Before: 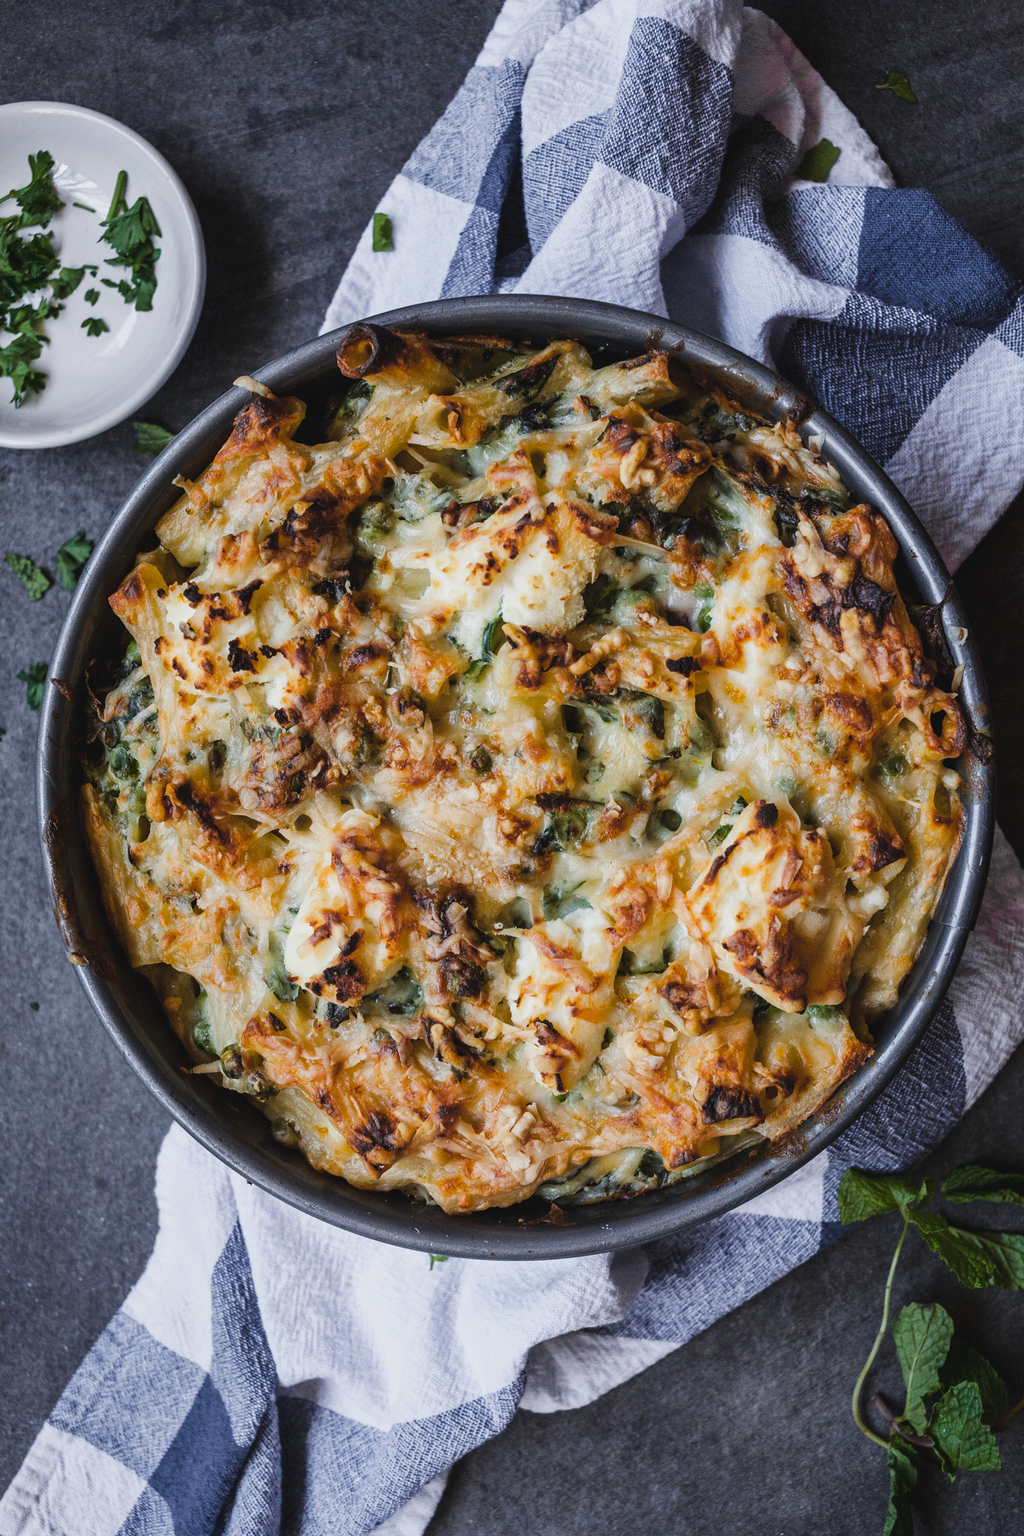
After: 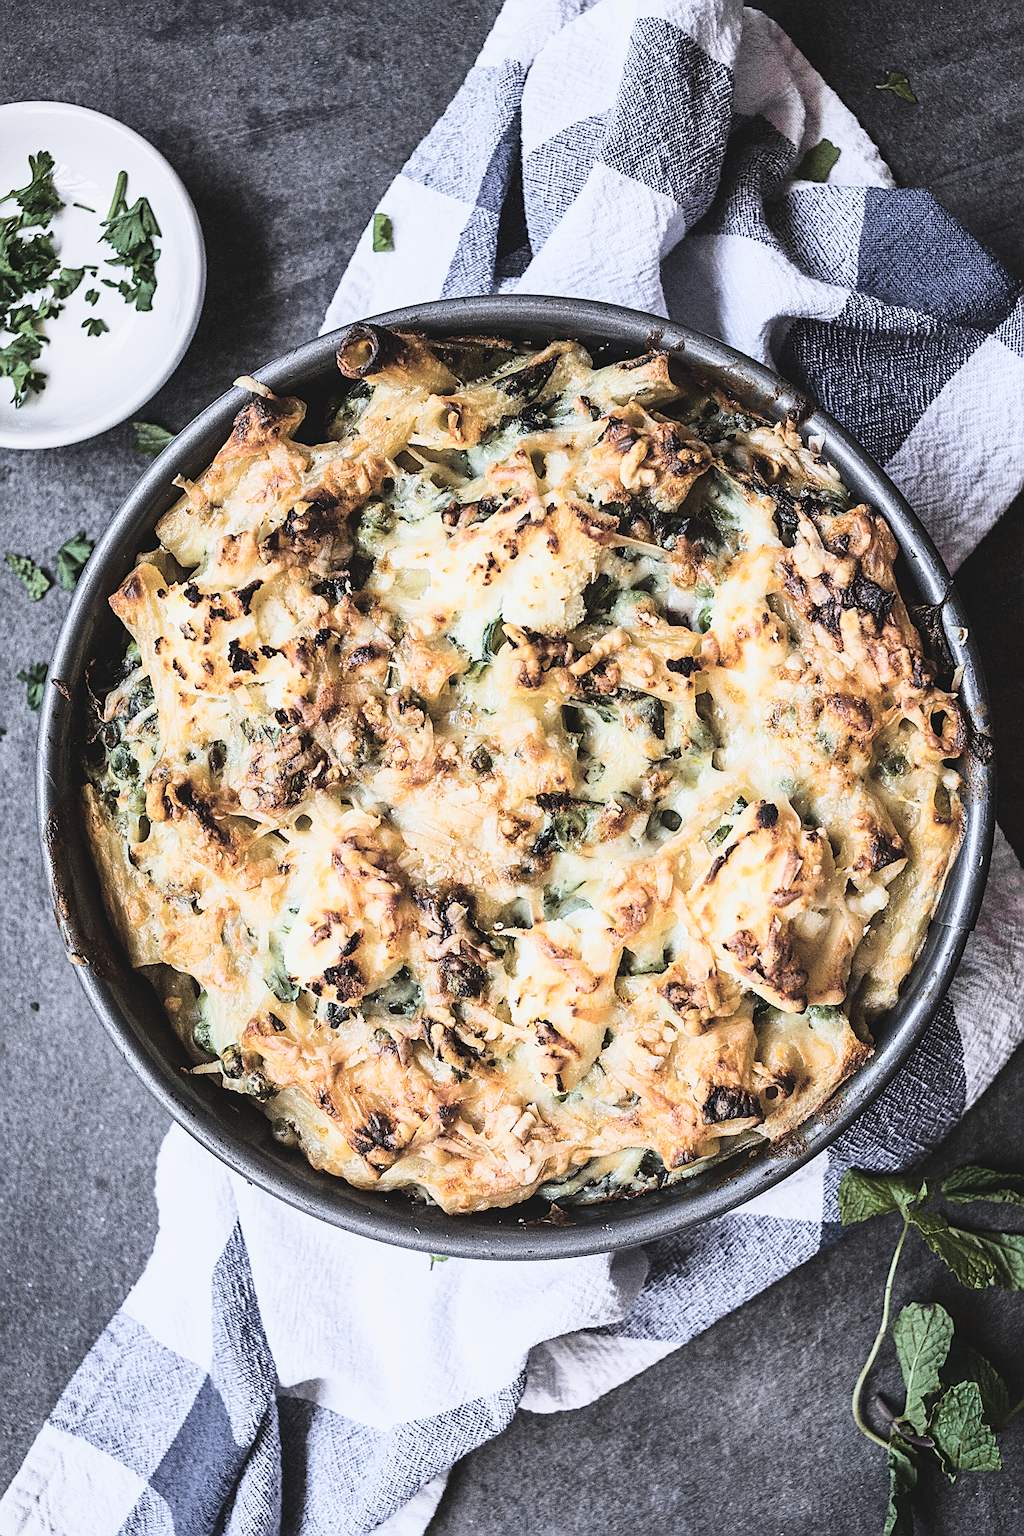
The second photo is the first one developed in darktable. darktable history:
contrast brightness saturation: contrast -0.05, saturation -0.41
base curve: curves: ch0 [(0, 0) (0.018, 0.026) (0.143, 0.37) (0.33, 0.731) (0.458, 0.853) (0.735, 0.965) (0.905, 0.986) (1, 1)]
sharpen: amount 0.901
